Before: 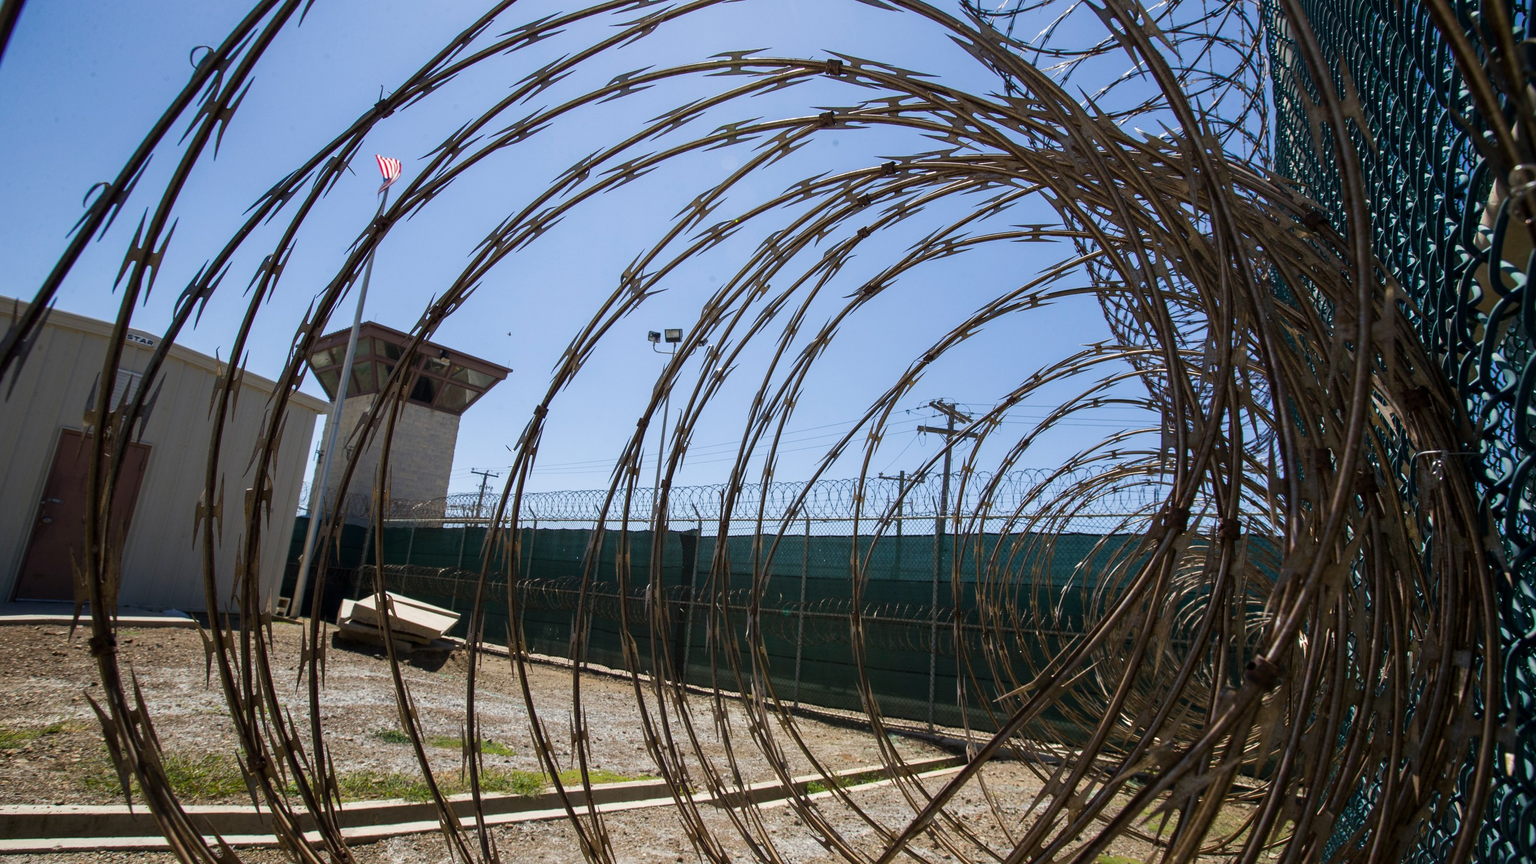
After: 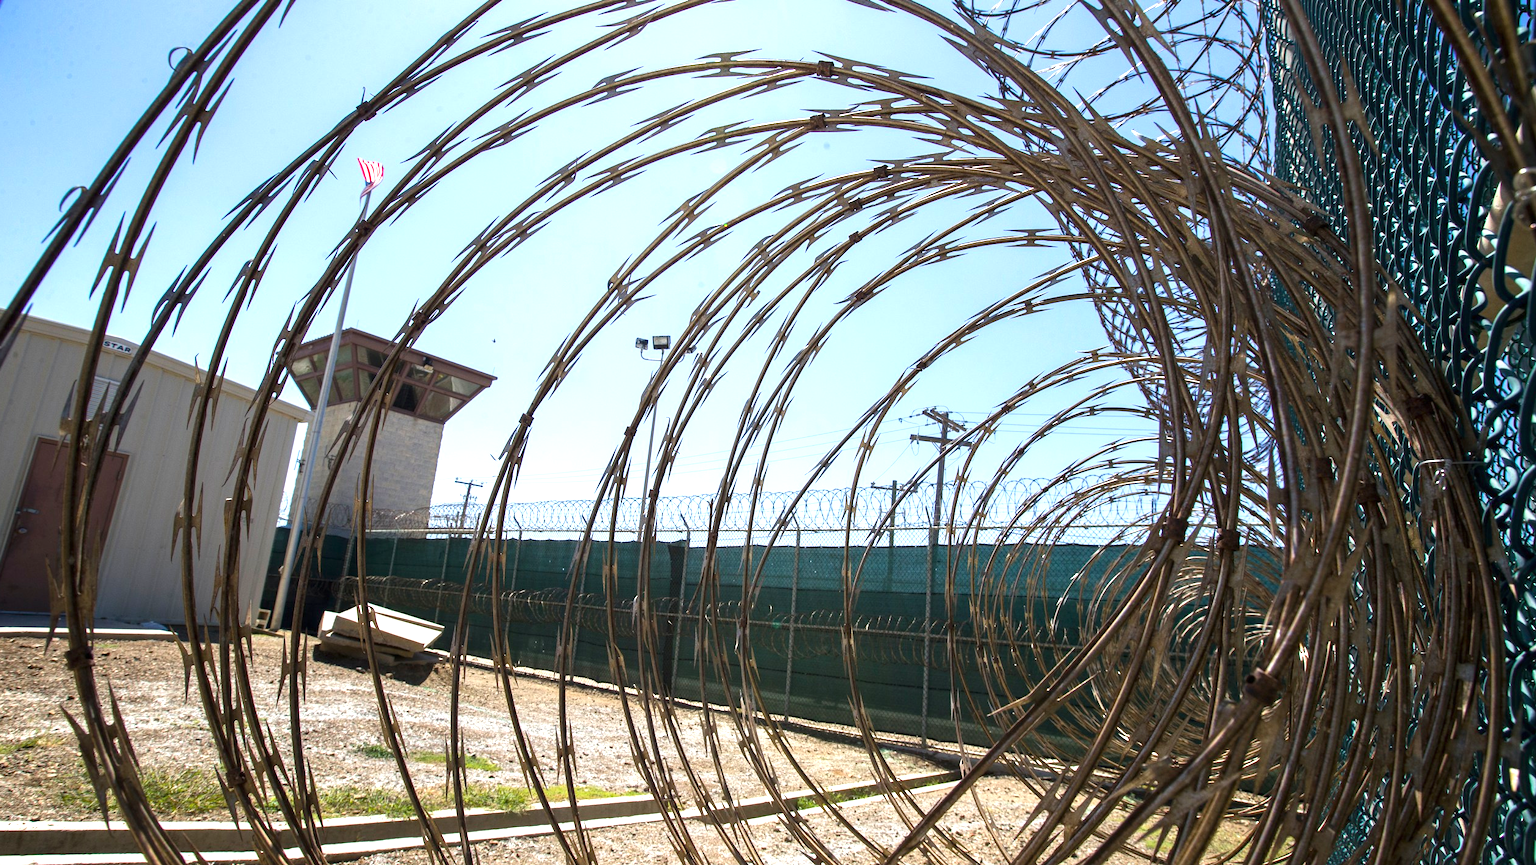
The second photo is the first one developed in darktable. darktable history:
exposure: black level correction 0, exposure 1.1 EV, compensate highlight preservation false
crop: left 1.663%, right 0.282%, bottom 1.686%
